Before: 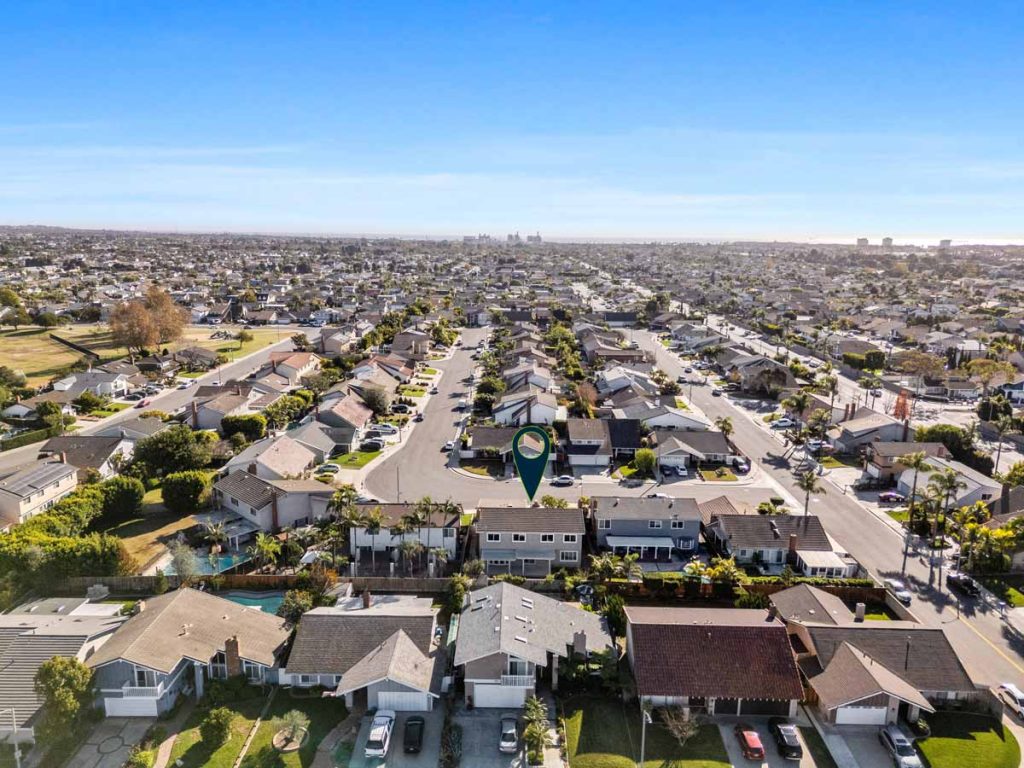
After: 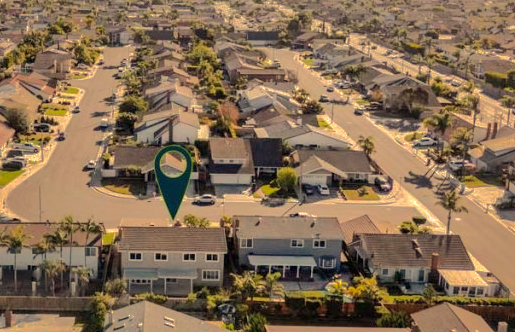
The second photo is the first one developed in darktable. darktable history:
shadows and highlights: shadows 38.43, highlights -74.54
white balance: red 1.123, blue 0.83
crop: left 35.03%, top 36.625%, right 14.663%, bottom 20.057%
